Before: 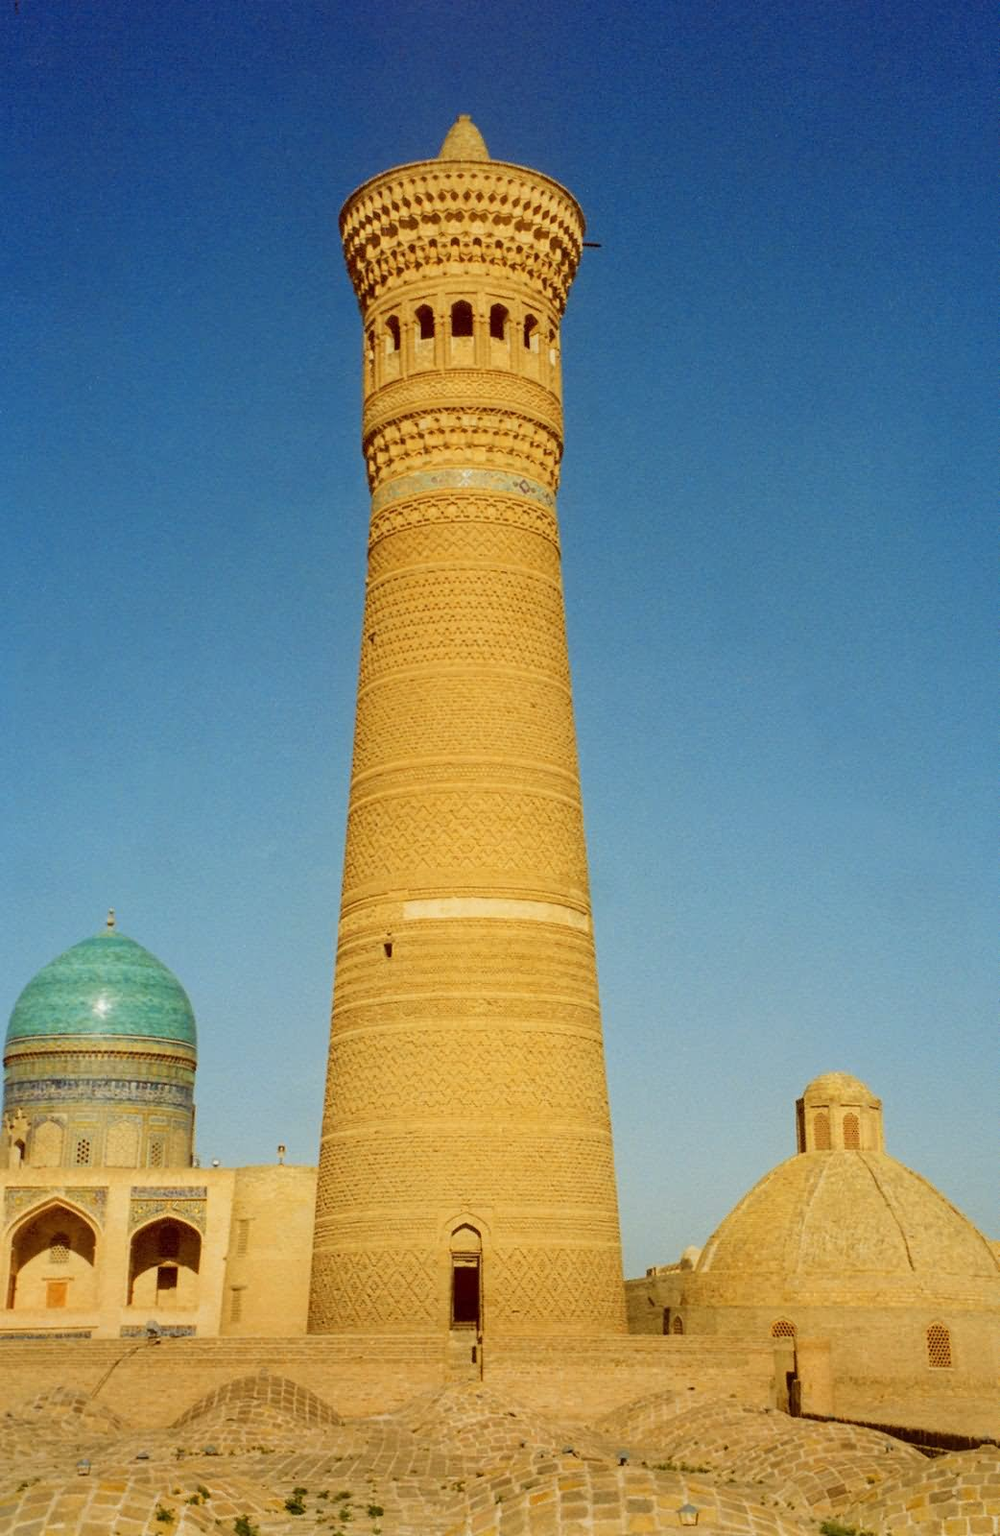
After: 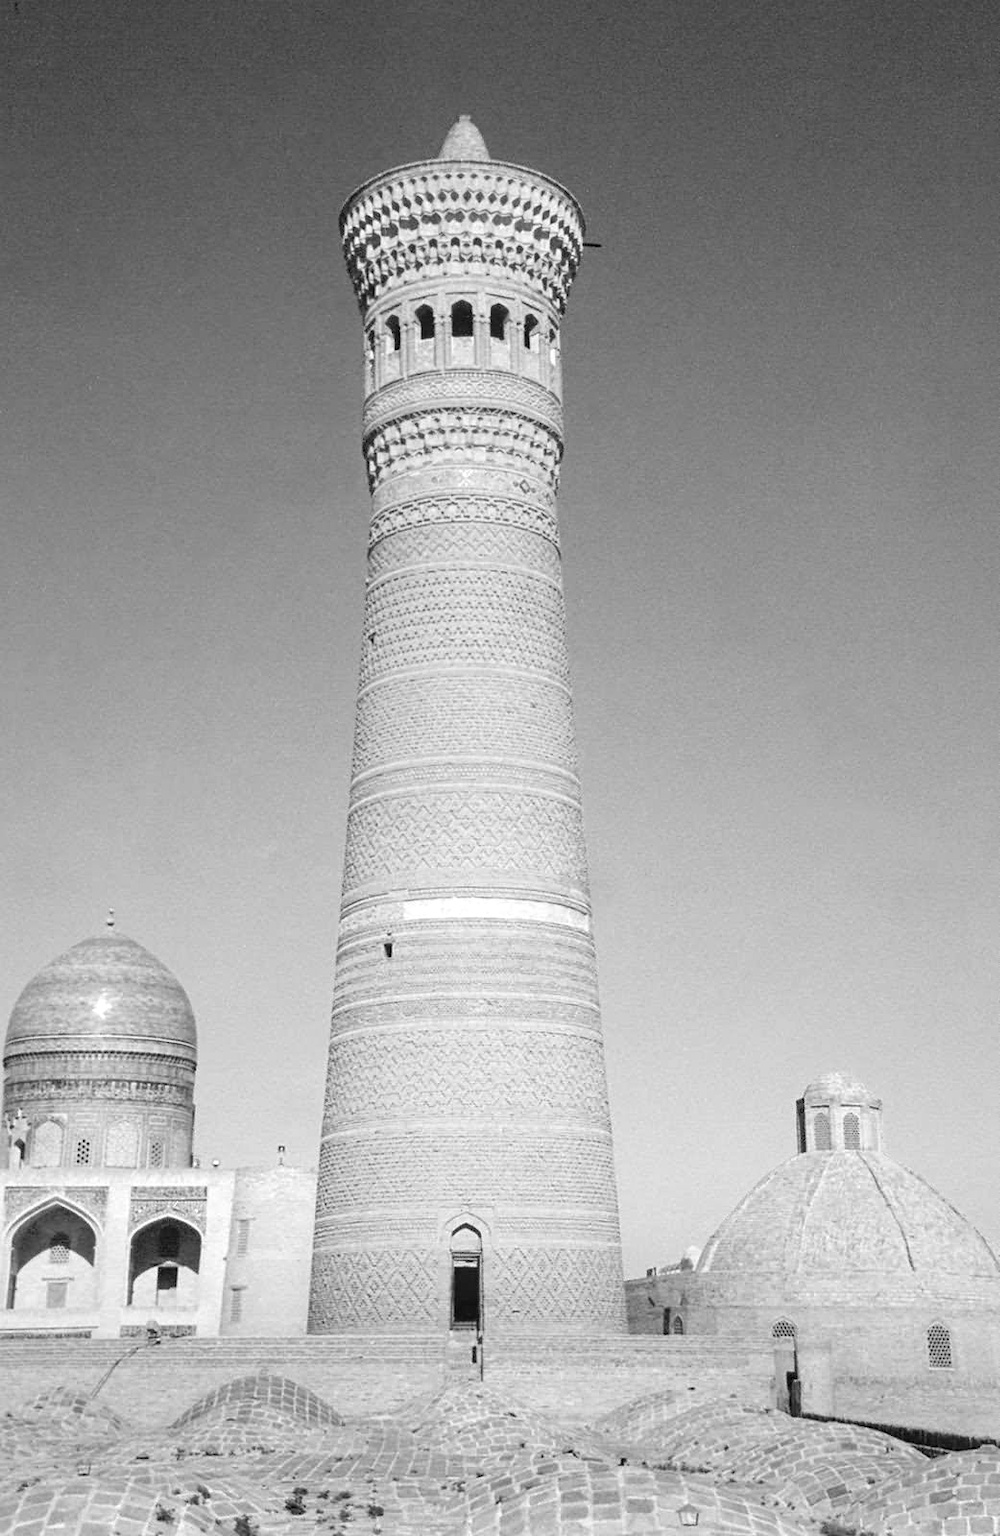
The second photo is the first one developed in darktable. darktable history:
sharpen: amount 0.2
monochrome: on, module defaults
color calibration: illuminant custom, x 0.368, y 0.373, temperature 4330.32 K
exposure: black level correction 0.001, exposure 0.675 EV, compensate highlight preservation false
